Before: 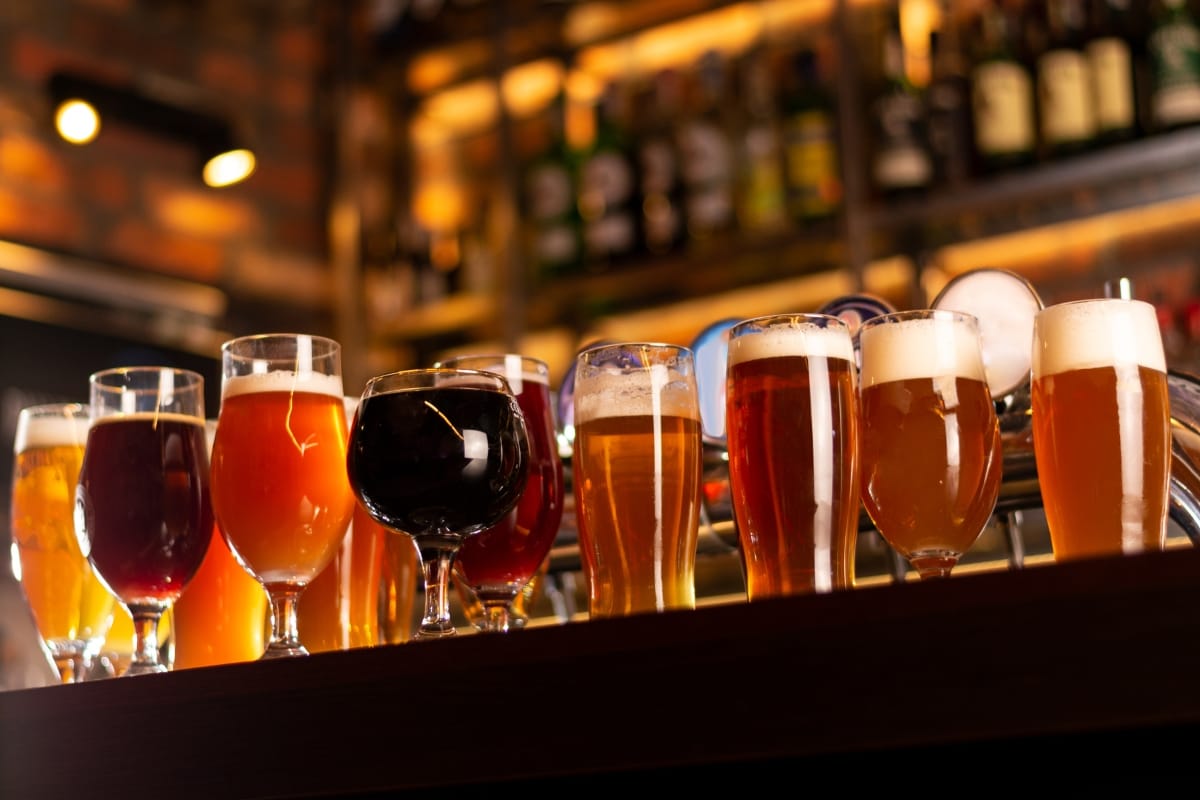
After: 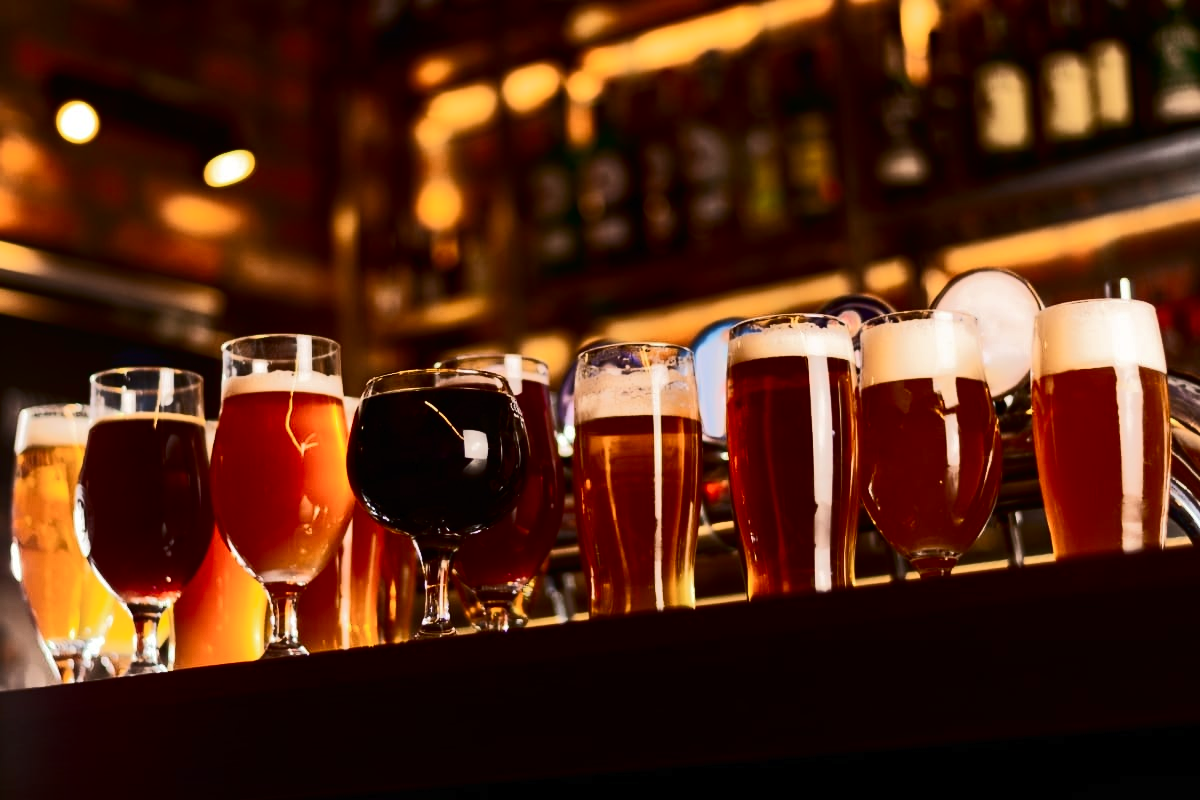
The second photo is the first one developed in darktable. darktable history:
tone curve: curves: ch0 [(0, 0) (0.003, 0.005) (0.011, 0.007) (0.025, 0.009) (0.044, 0.013) (0.069, 0.017) (0.1, 0.02) (0.136, 0.029) (0.177, 0.052) (0.224, 0.086) (0.277, 0.129) (0.335, 0.188) (0.399, 0.256) (0.468, 0.361) (0.543, 0.526) (0.623, 0.696) (0.709, 0.784) (0.801, 0.85) (0.898, 0.882) (1, 1)], color space Lab, independent channels, preserve colors none
